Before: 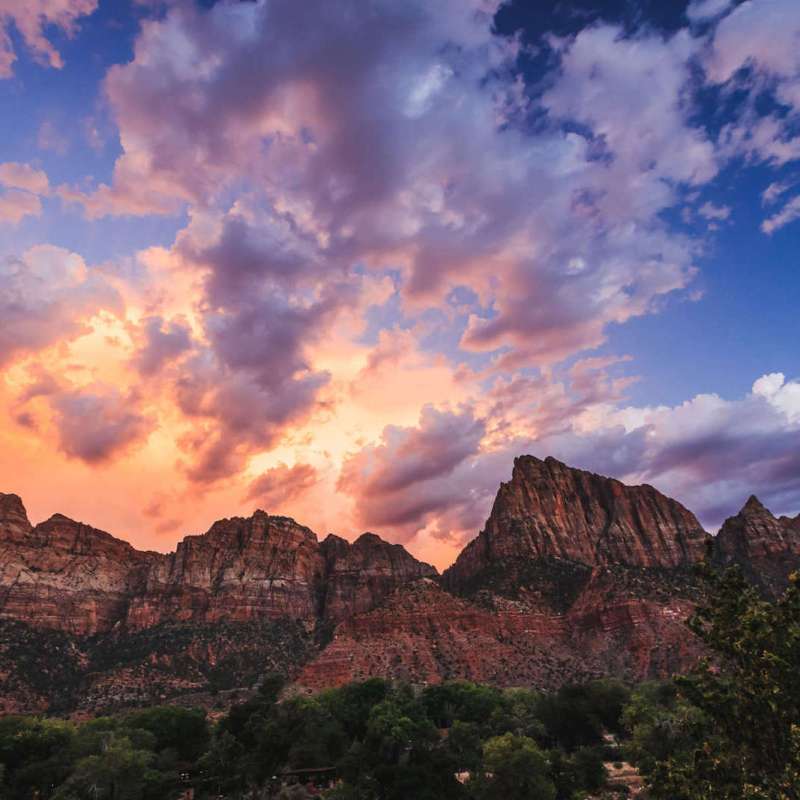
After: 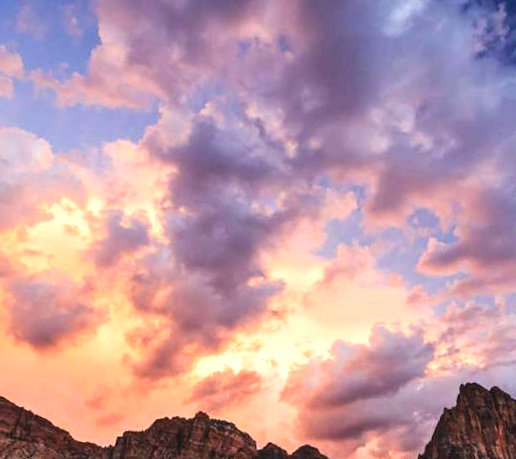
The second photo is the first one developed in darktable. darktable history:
levels: mode automatic, levels [0, 0.48, 0.961]
crop and rotate: angle -5.48°, left 2.092%, top 6.996%, right 27.515%, bottom 30.281%
tone equalizer: -8 EV -0.406 EV, -7 EV -0.397 EV, -6 EV -0.352 EV, -5 EV -0.186 EV, -3 EV 0.246 EV, -2 EV 0.345 EV, -1 EV 0.395 EV, +0 EV 0.396 EV, edges refinement/feathering 500, mask exposure compensation -1.57 EV, preserve details no
